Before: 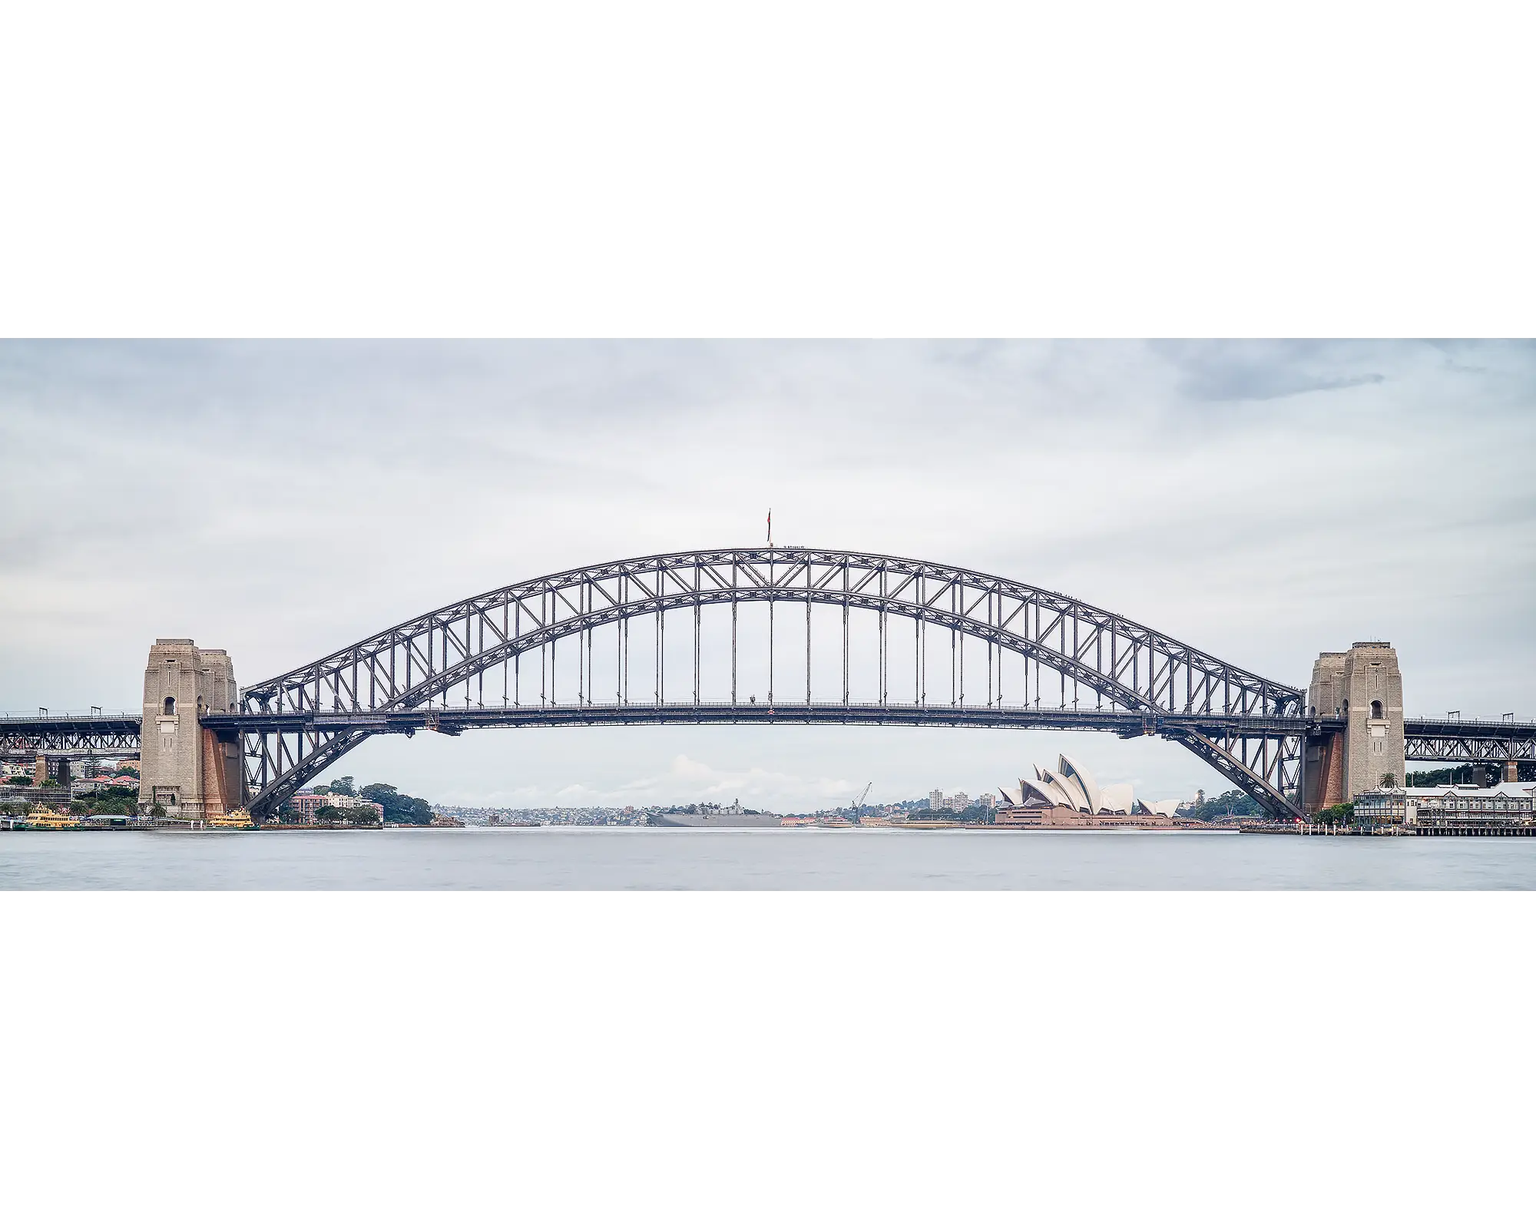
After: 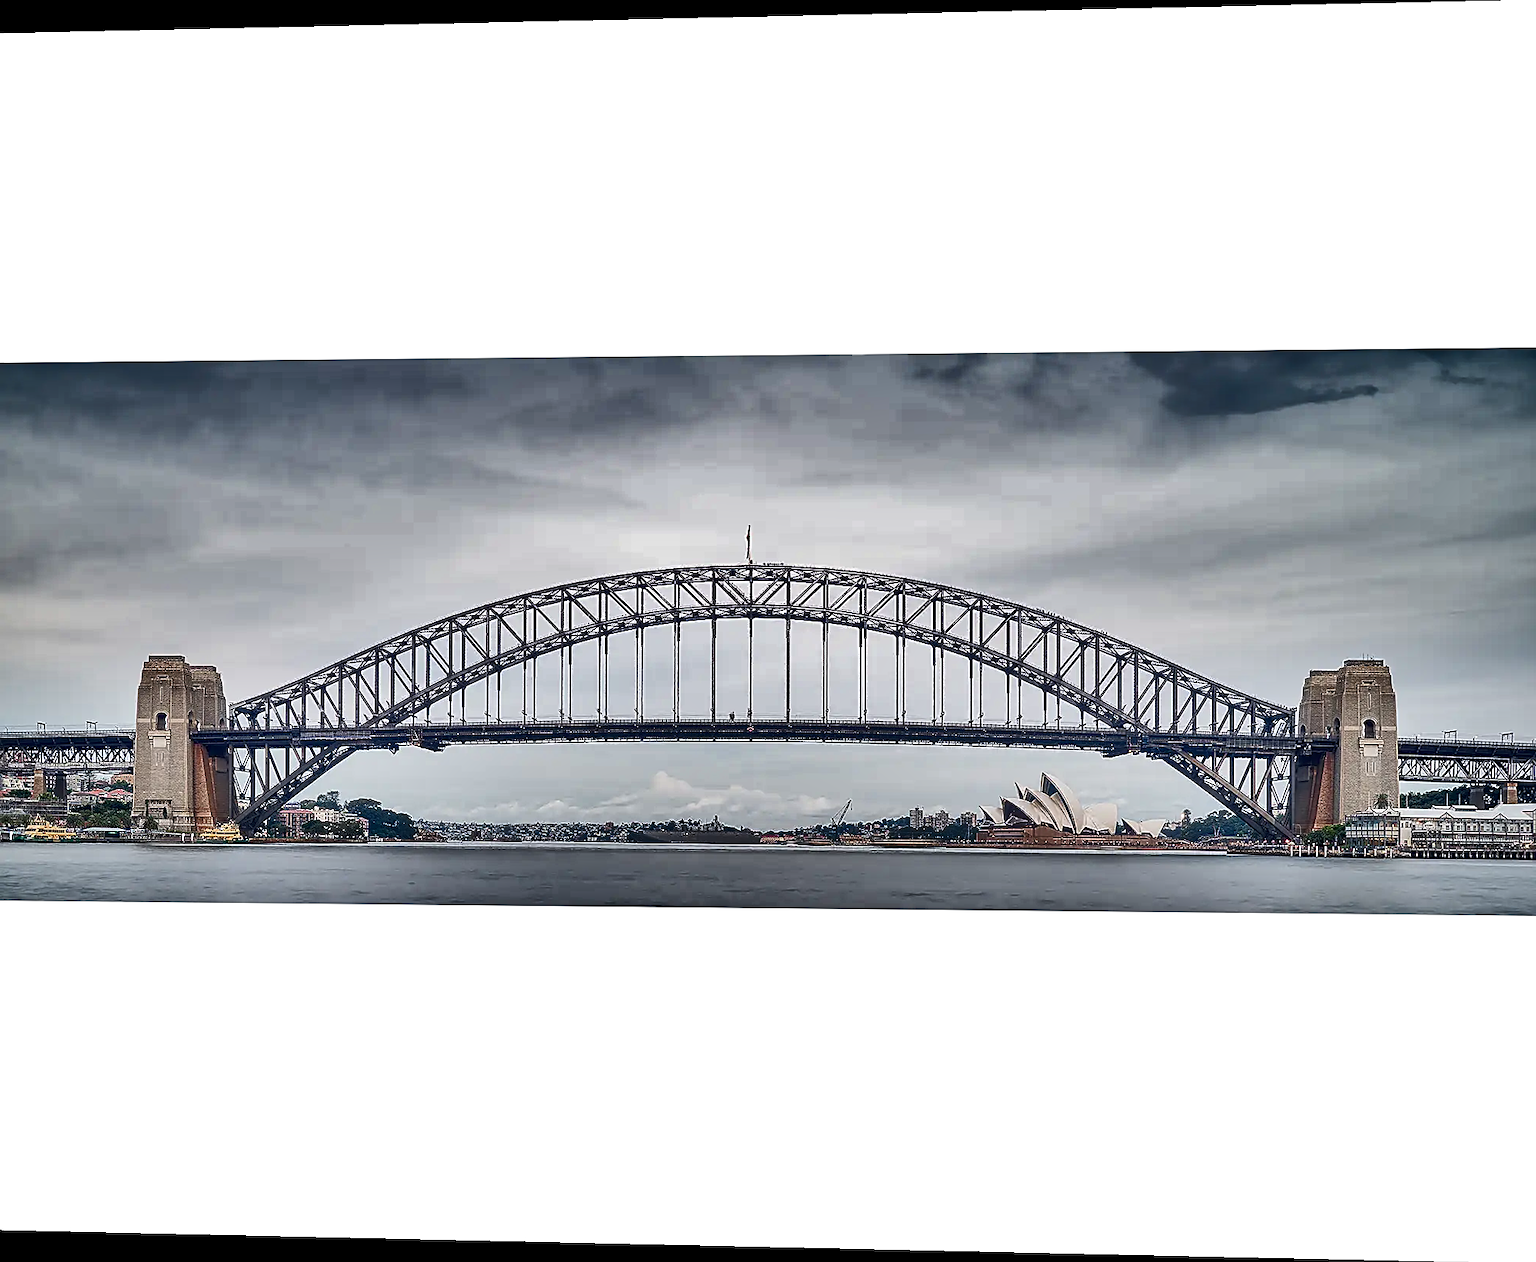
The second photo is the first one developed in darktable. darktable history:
exposure: black level correction 0.001, compensate highlight preservation false
sharpen: on, module defaults
shadows and highlights: shadows 20.91, highlights -82.73, soften with gaussian
rotate and perspective: lens shift (horizontal) -0.055, automatic cropping off
